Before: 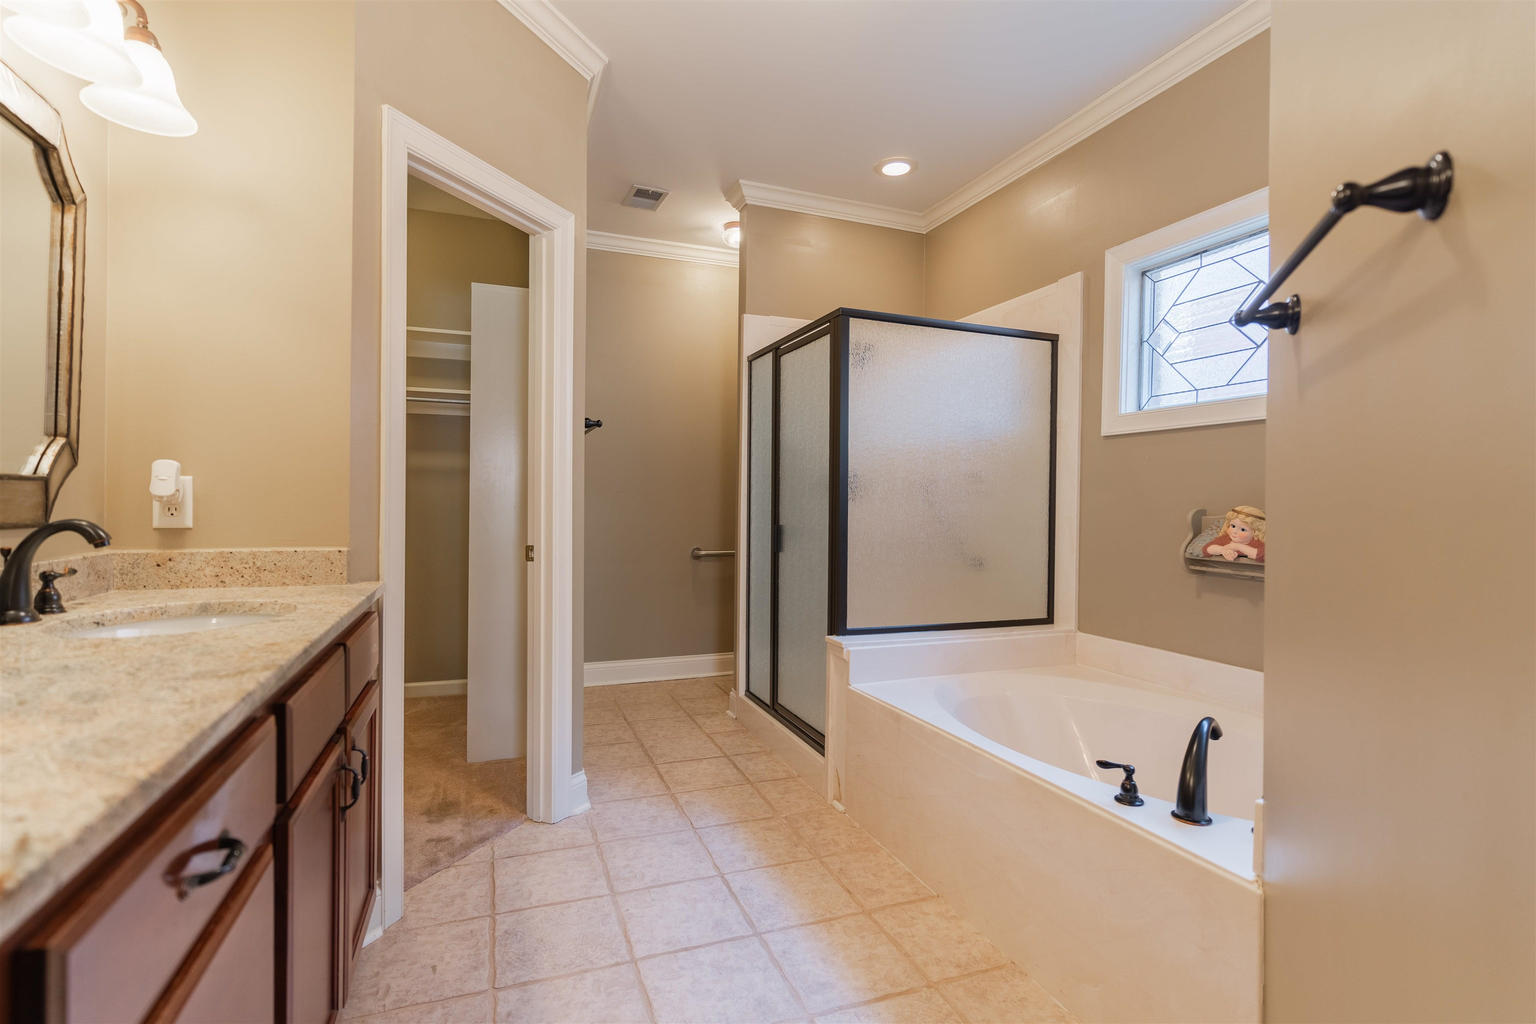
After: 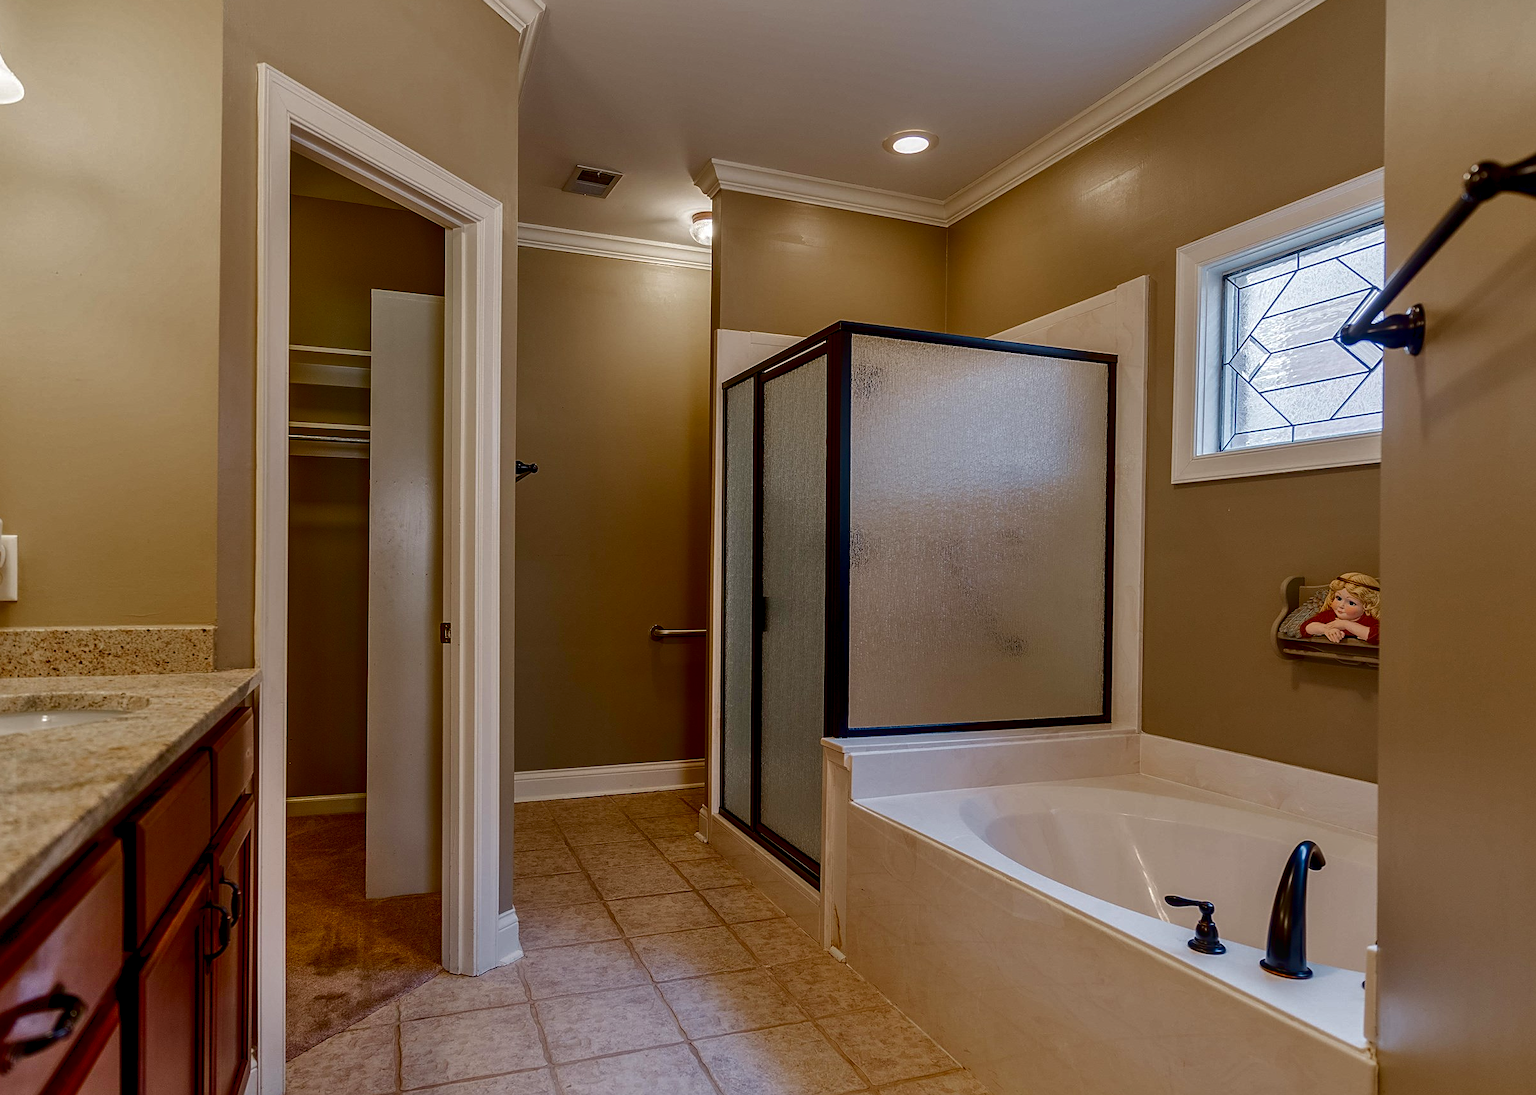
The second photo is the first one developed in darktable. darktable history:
crop: left 11.678%, top 5.4%, right 9.571%, bottom 10.343%
local contrast: on, module defaults
sharpen: on, module defaults
color balance rgb: global offset › luminance -0.883%, perceptual saturation grading › global saturation -0.078%, perceptual saturation grading › highlights -18.364%, perceptual saturation grading › mid-tones 7.004%, perceptual saturation grading › shadows 27.6%, global vibrance 41.028%
contrast brightness saturation: brightness -0.51
shadows and highlights: soften with gaussian
